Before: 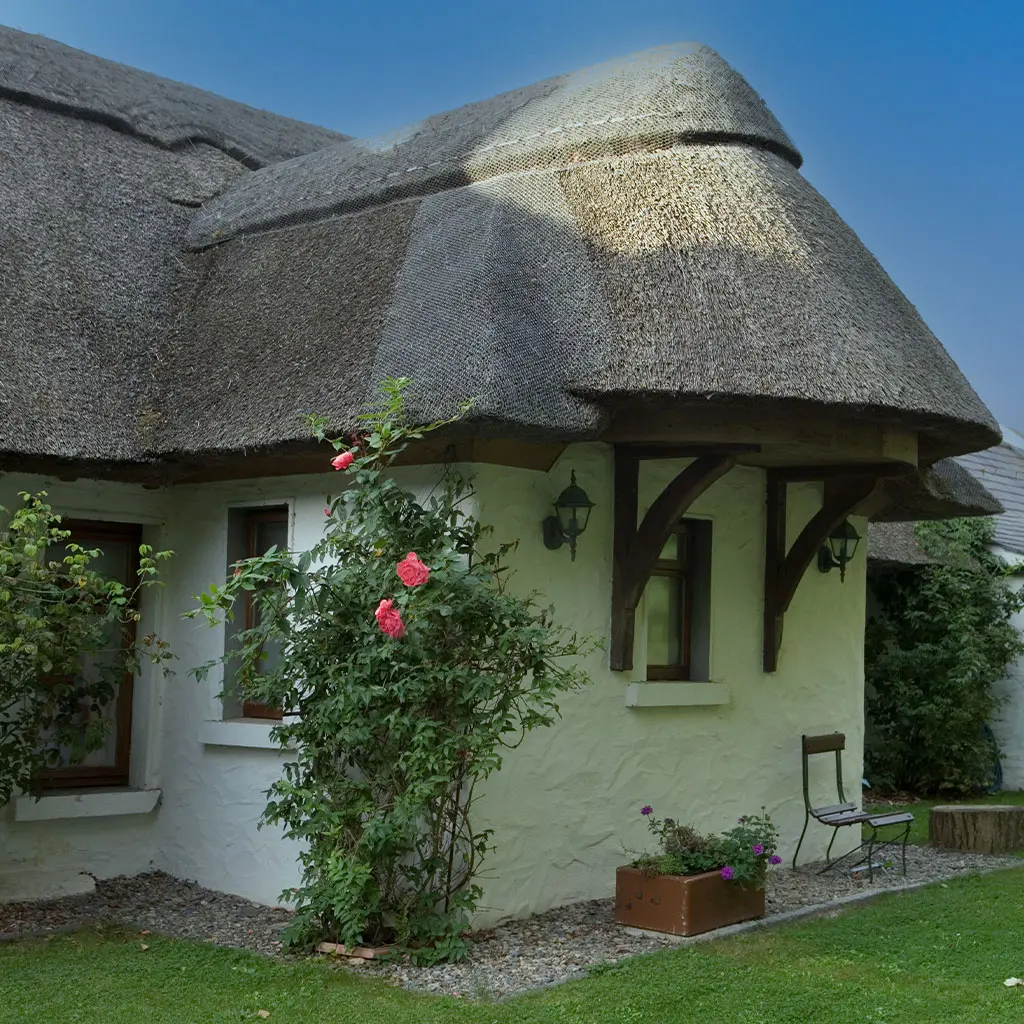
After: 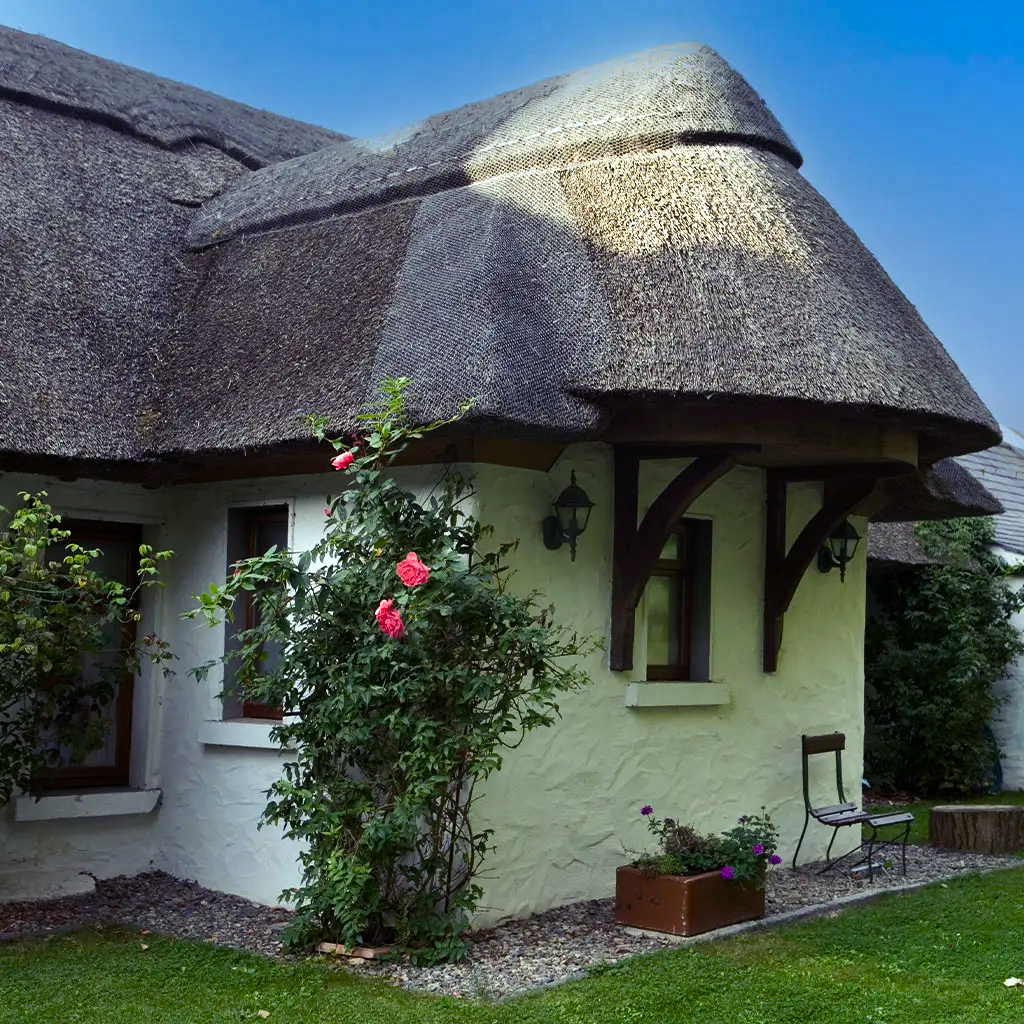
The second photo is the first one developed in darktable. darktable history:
color balance rgb: shadows lift › luminance -21.894%, shadows lift › chroma 8.773%, shadows lift › hue 283.21°, perceptual saturation grading › global saturation 20%, perceptual saturation grading › highlights -25.02%, perceptual saturation grading › shadows 25.172%, global vibrance 14.3%
tone equalizer: -8 EV -0.776 EV, -7 EV -0.688 EV, -6 EV -0.615 EV, -5 EV -0.391 EV, -3 EV 0.393 EV, -2 EV 0.6 EV, -1 EV 0.695 EV, +0 EV 0.73 EV, edges refinement/feathering 500, mask exposure compensation -1.57 EV, preserve details no
